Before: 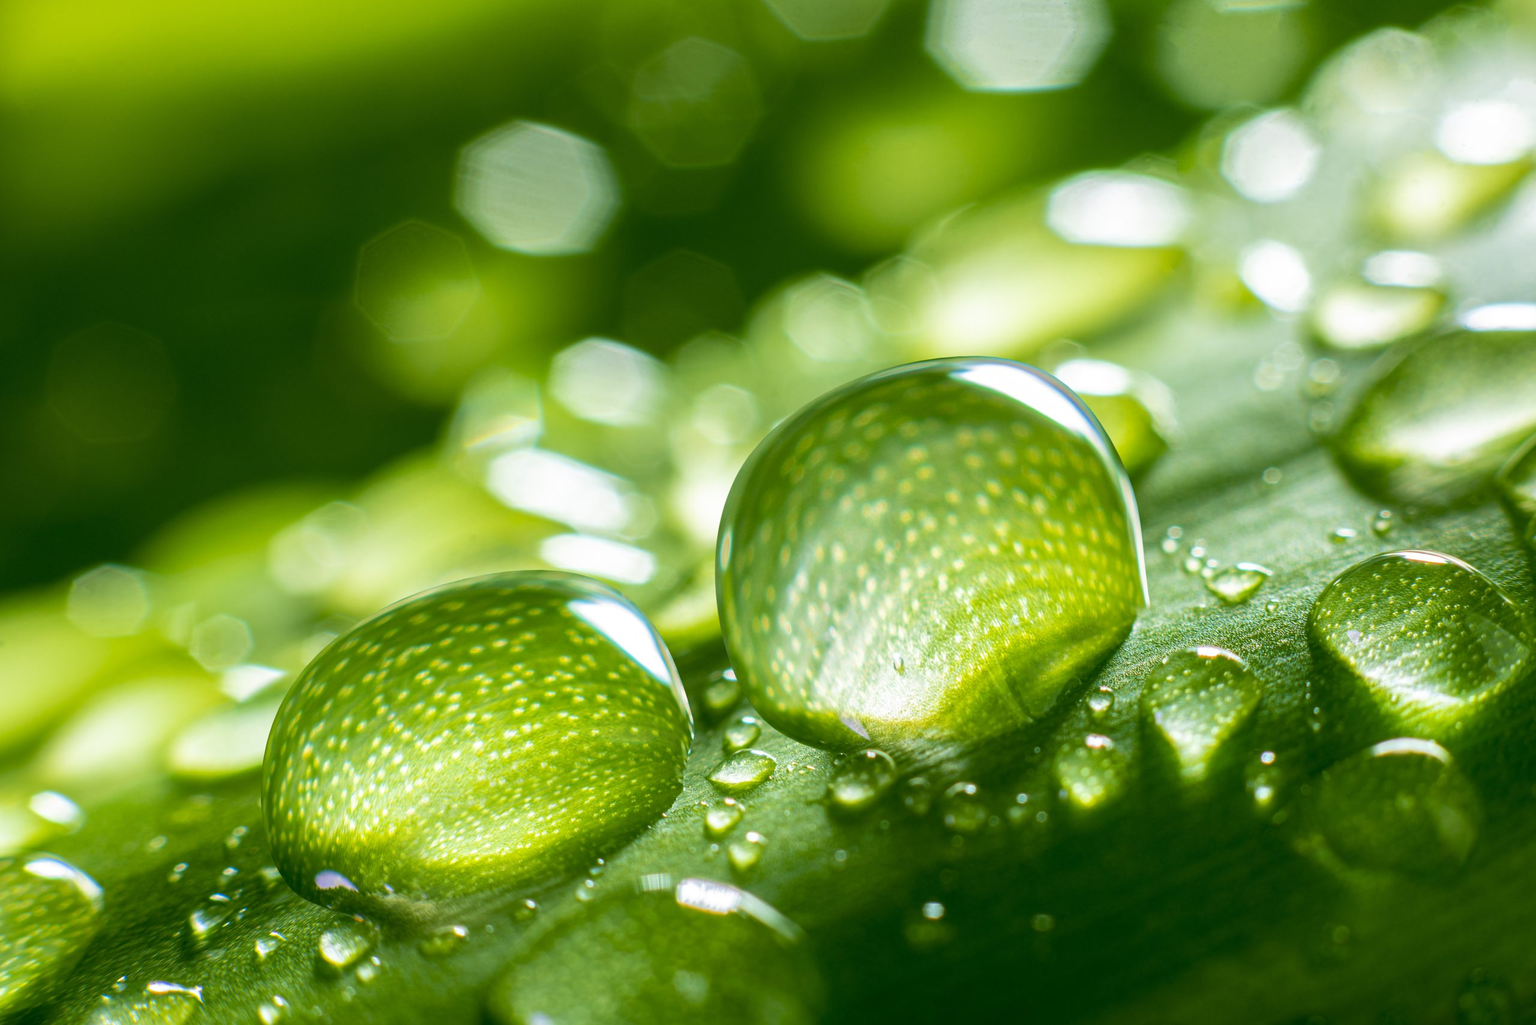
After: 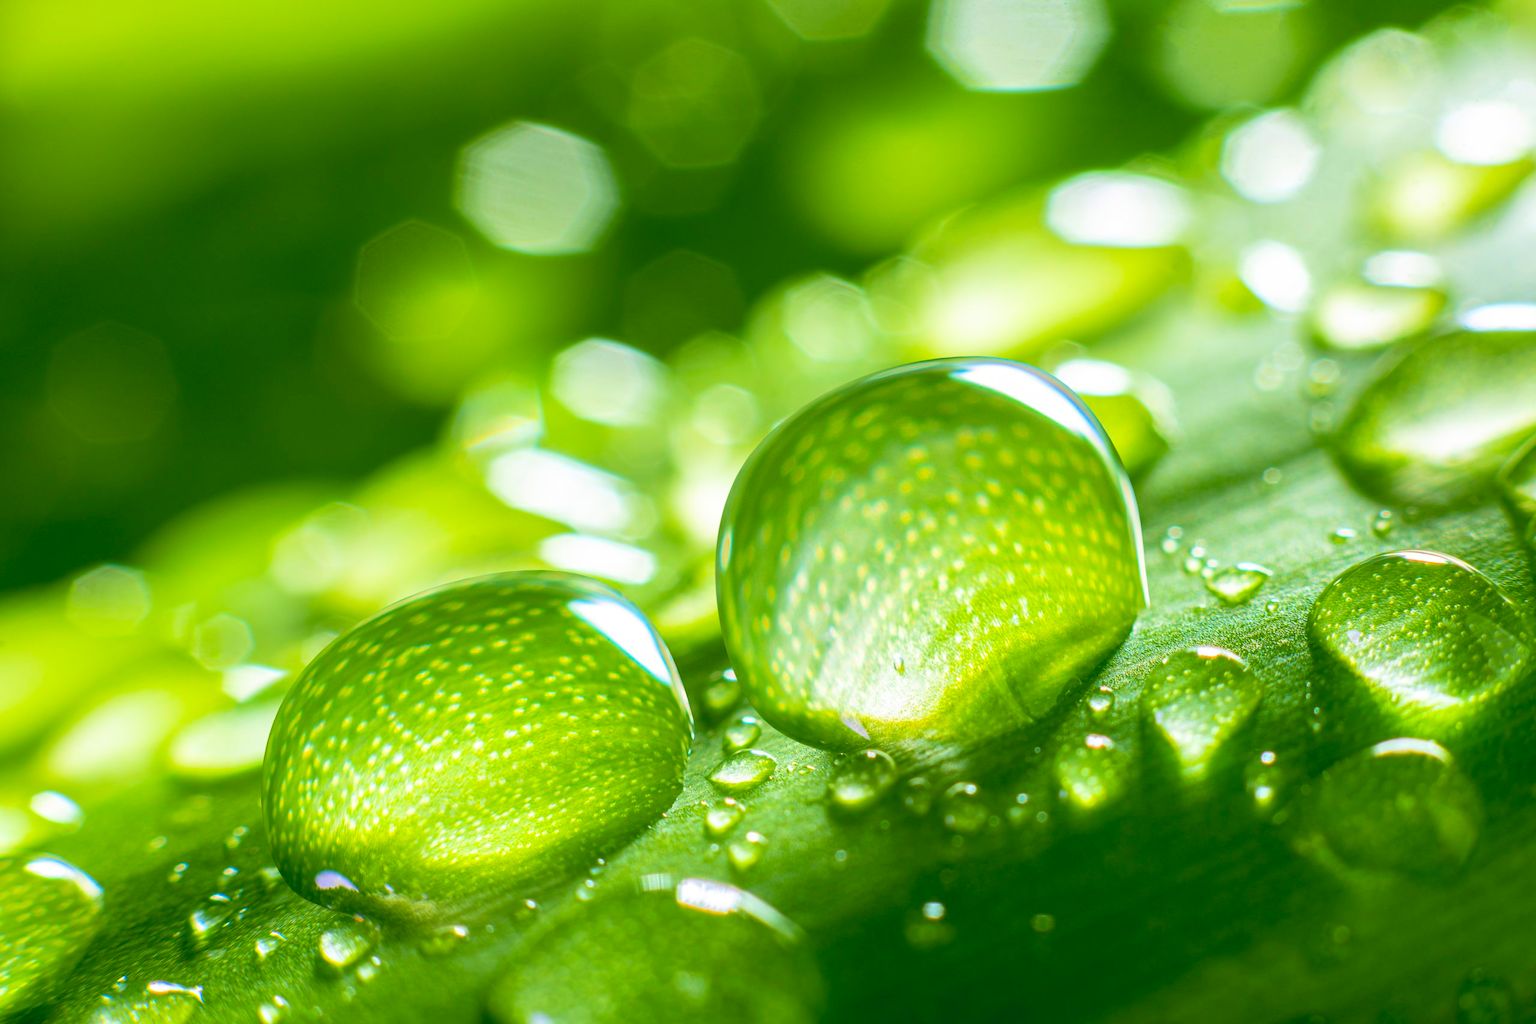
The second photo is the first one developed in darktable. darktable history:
contrast brightness saturation: contrast 0.07, brightness 0.174, saturation 0.416
